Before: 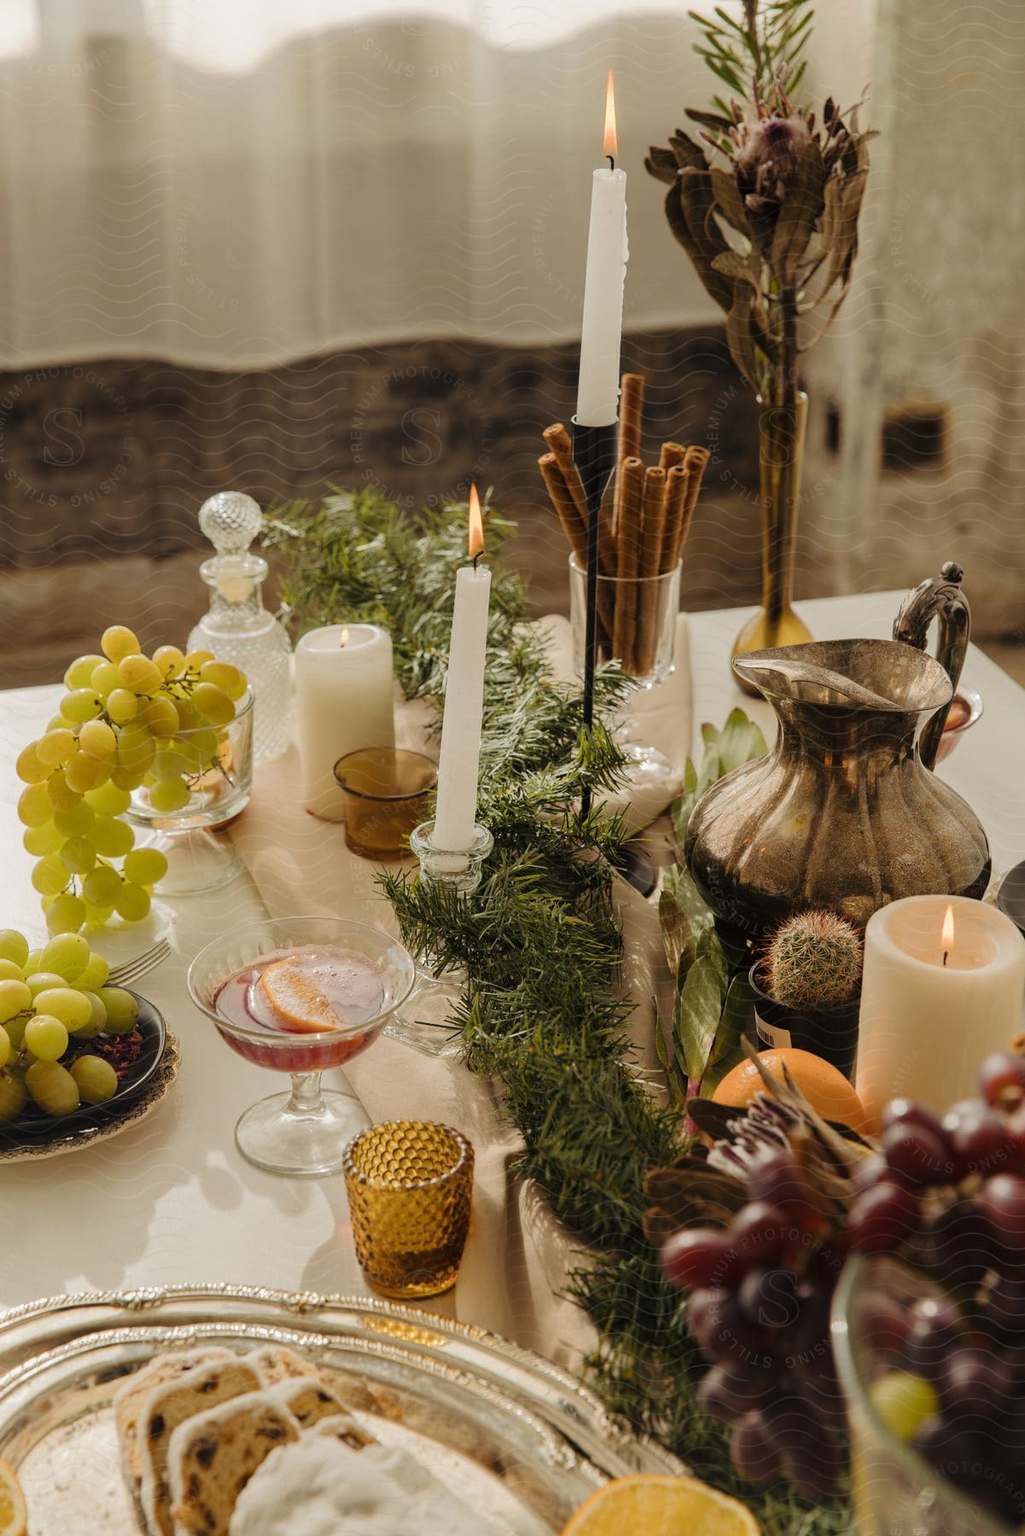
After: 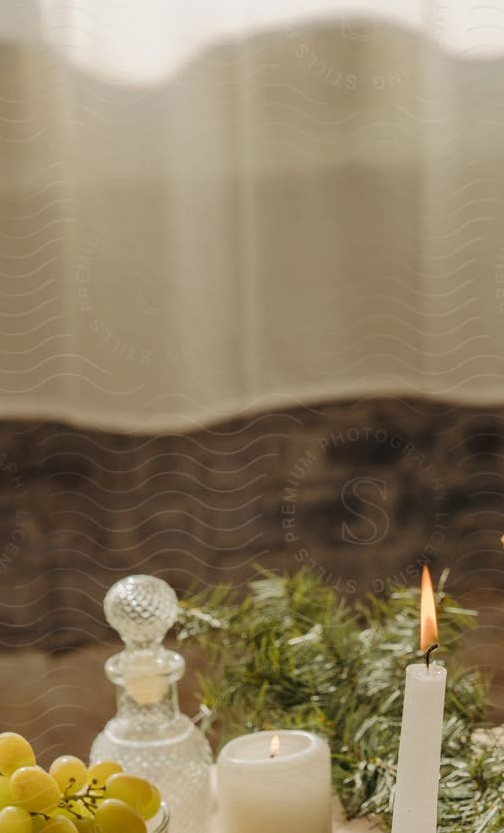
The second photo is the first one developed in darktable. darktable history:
shadows and highlights: shadows 37.27, highlights -28.18, soften with gaussian
crop and rotate: left 10.817%, top 0.062%, right 47.194%, bottom 53.626%
